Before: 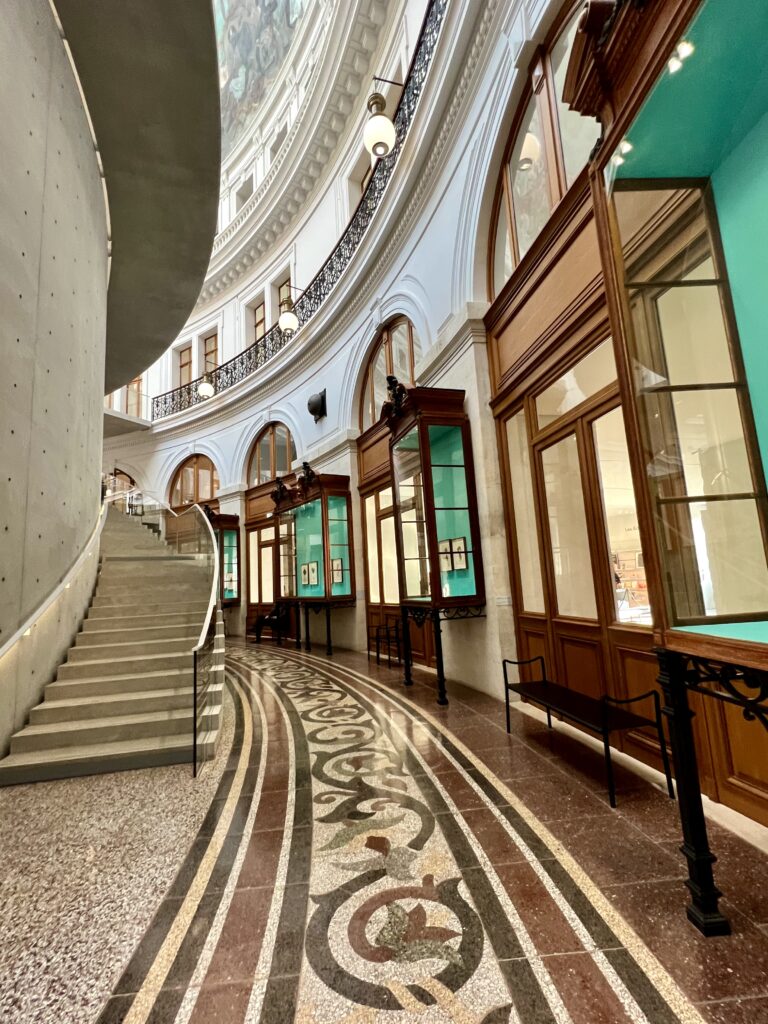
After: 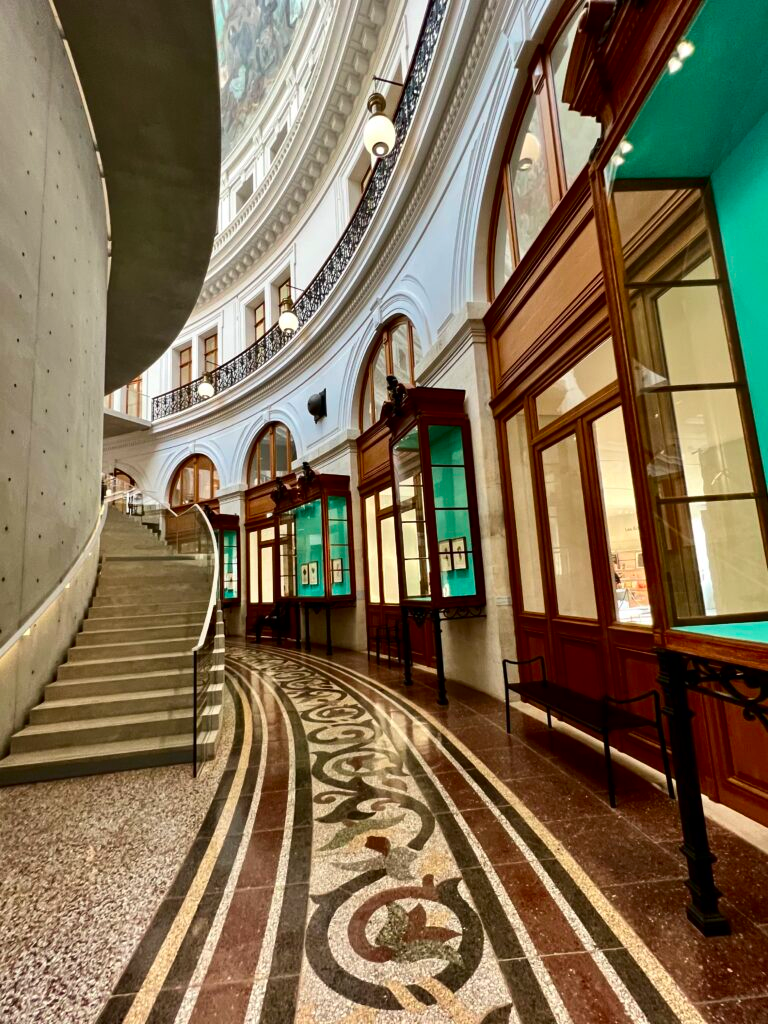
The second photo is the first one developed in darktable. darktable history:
contrast brightness saturation: contrast 0.116, brightness -0.117, saturation 0.2
